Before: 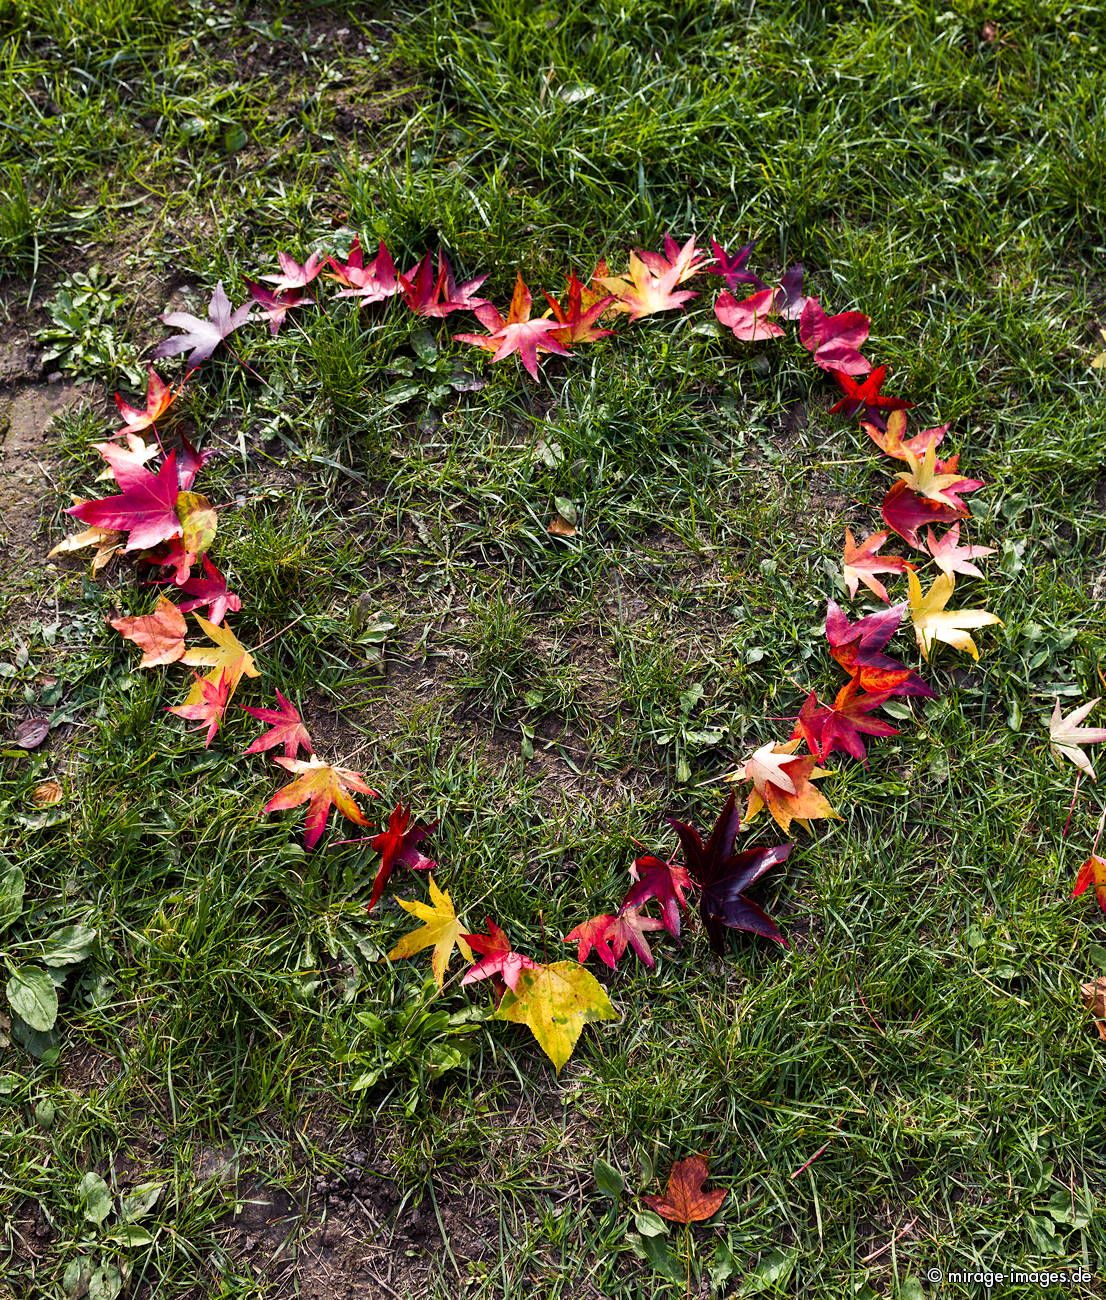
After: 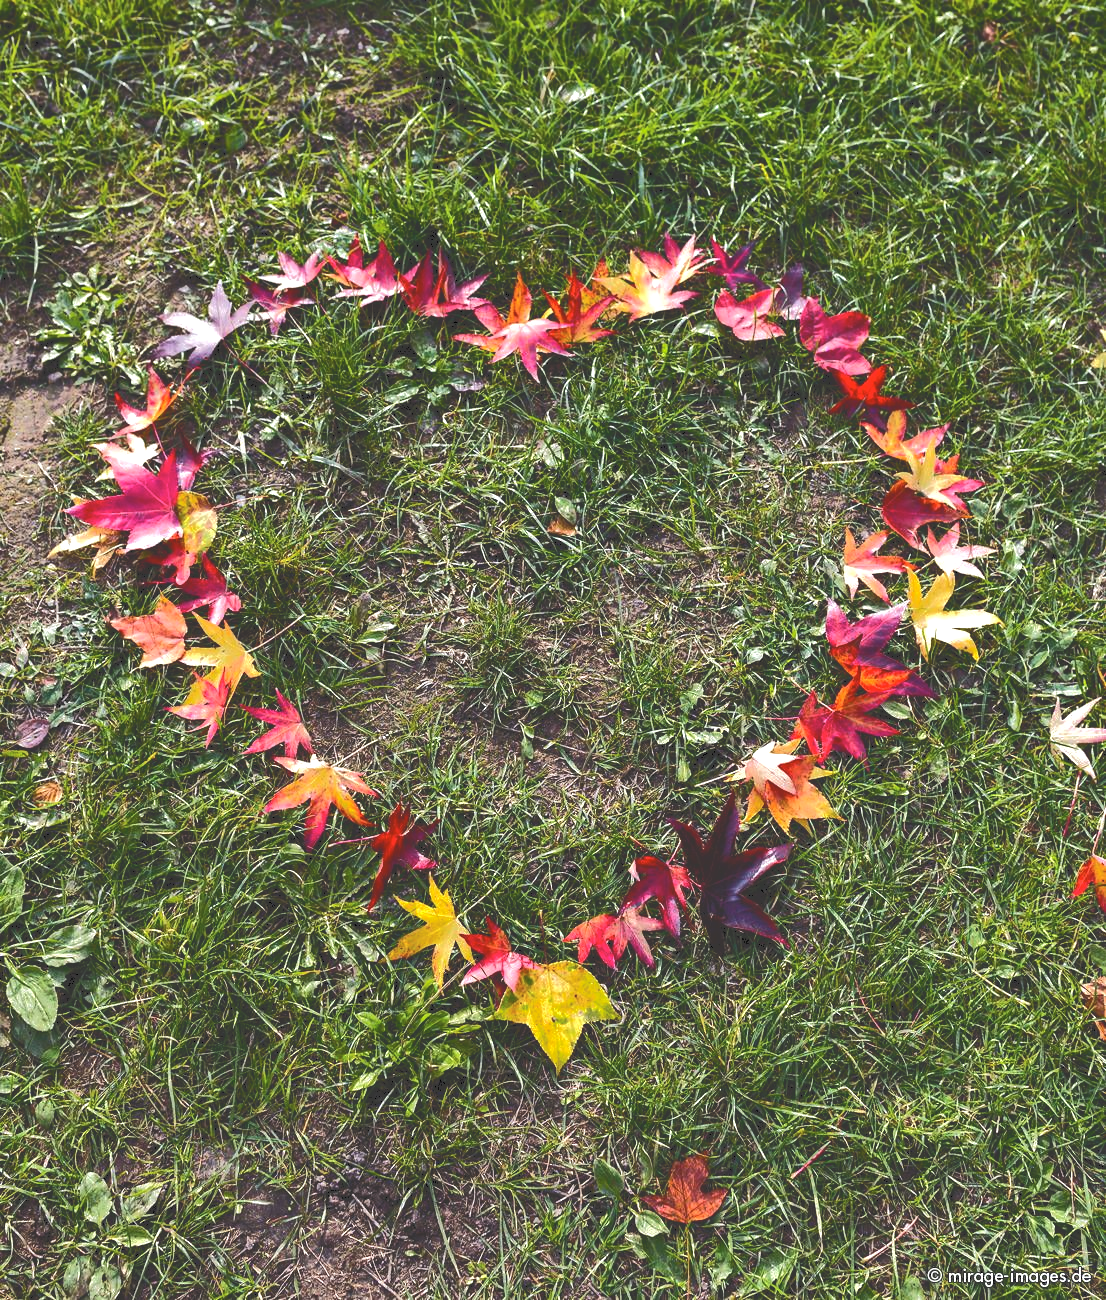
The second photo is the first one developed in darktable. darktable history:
tone equalizer: -8 EV -0.41 EV, -7 EV -0.393 EV, -6 EV -0.302 EV, -5 EV -0.226 EV, -3 EV 0.2 EV, -2 EV 0.356 EV, -1 EV 0.404 EV, +0 EV 0.398 EV, edges refinement/feathering 500, mask exposure compensation -1.57 EV, preserve details no
shadows and highlights: shadows 52.34, highlights -28.28, soften with gaussian
tone curve: curves: ch0 [(0, 0) (0.003, 0.217) (0.011, 0.217) (0.025, 0.229) (0.044, 0.243) (0.069, 0.253) (0.1, 0.265) (0.136, 0.281) (0.177, 0.305) (0.224, 0.331) (0.277, 0.369) (0.335, 0.415) (0.399, 0.472) (0.468, 0.543) (0.543, 0.609) (0.623, 0.676) (0.709, 0.734) (0.801, 0.798) (0.898, 0.849) (1, 1)], color space Lab, independent channels, preserve colors none
